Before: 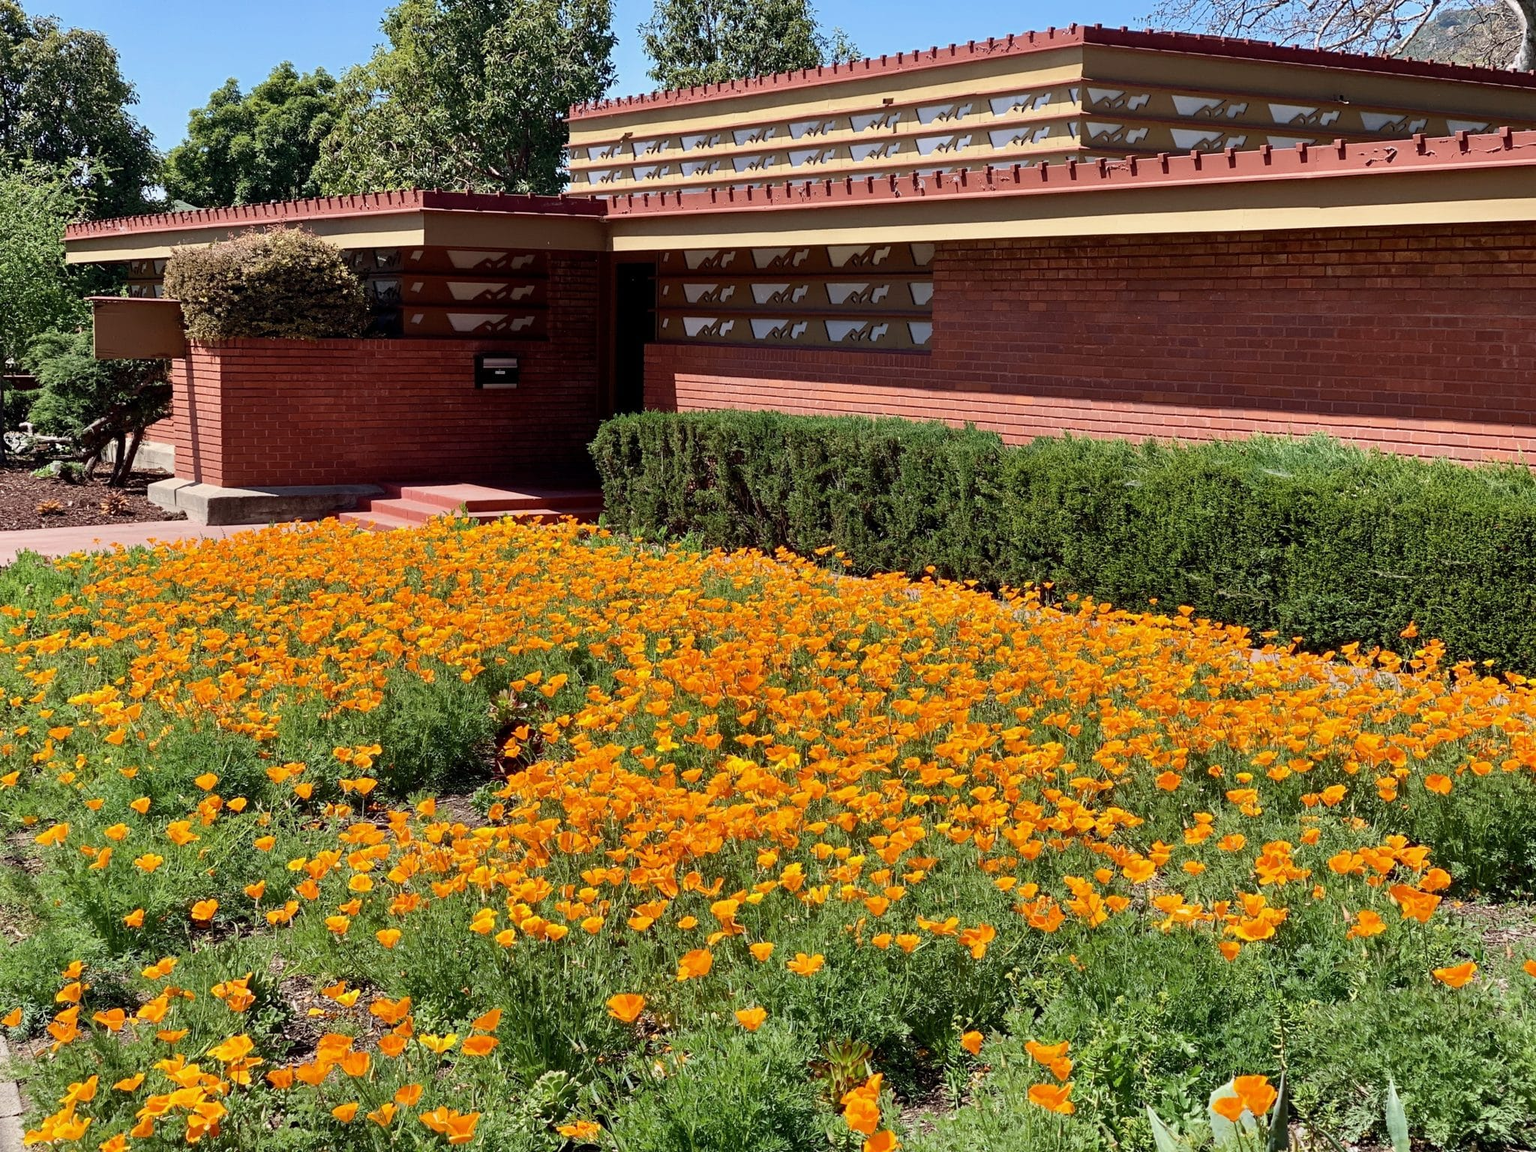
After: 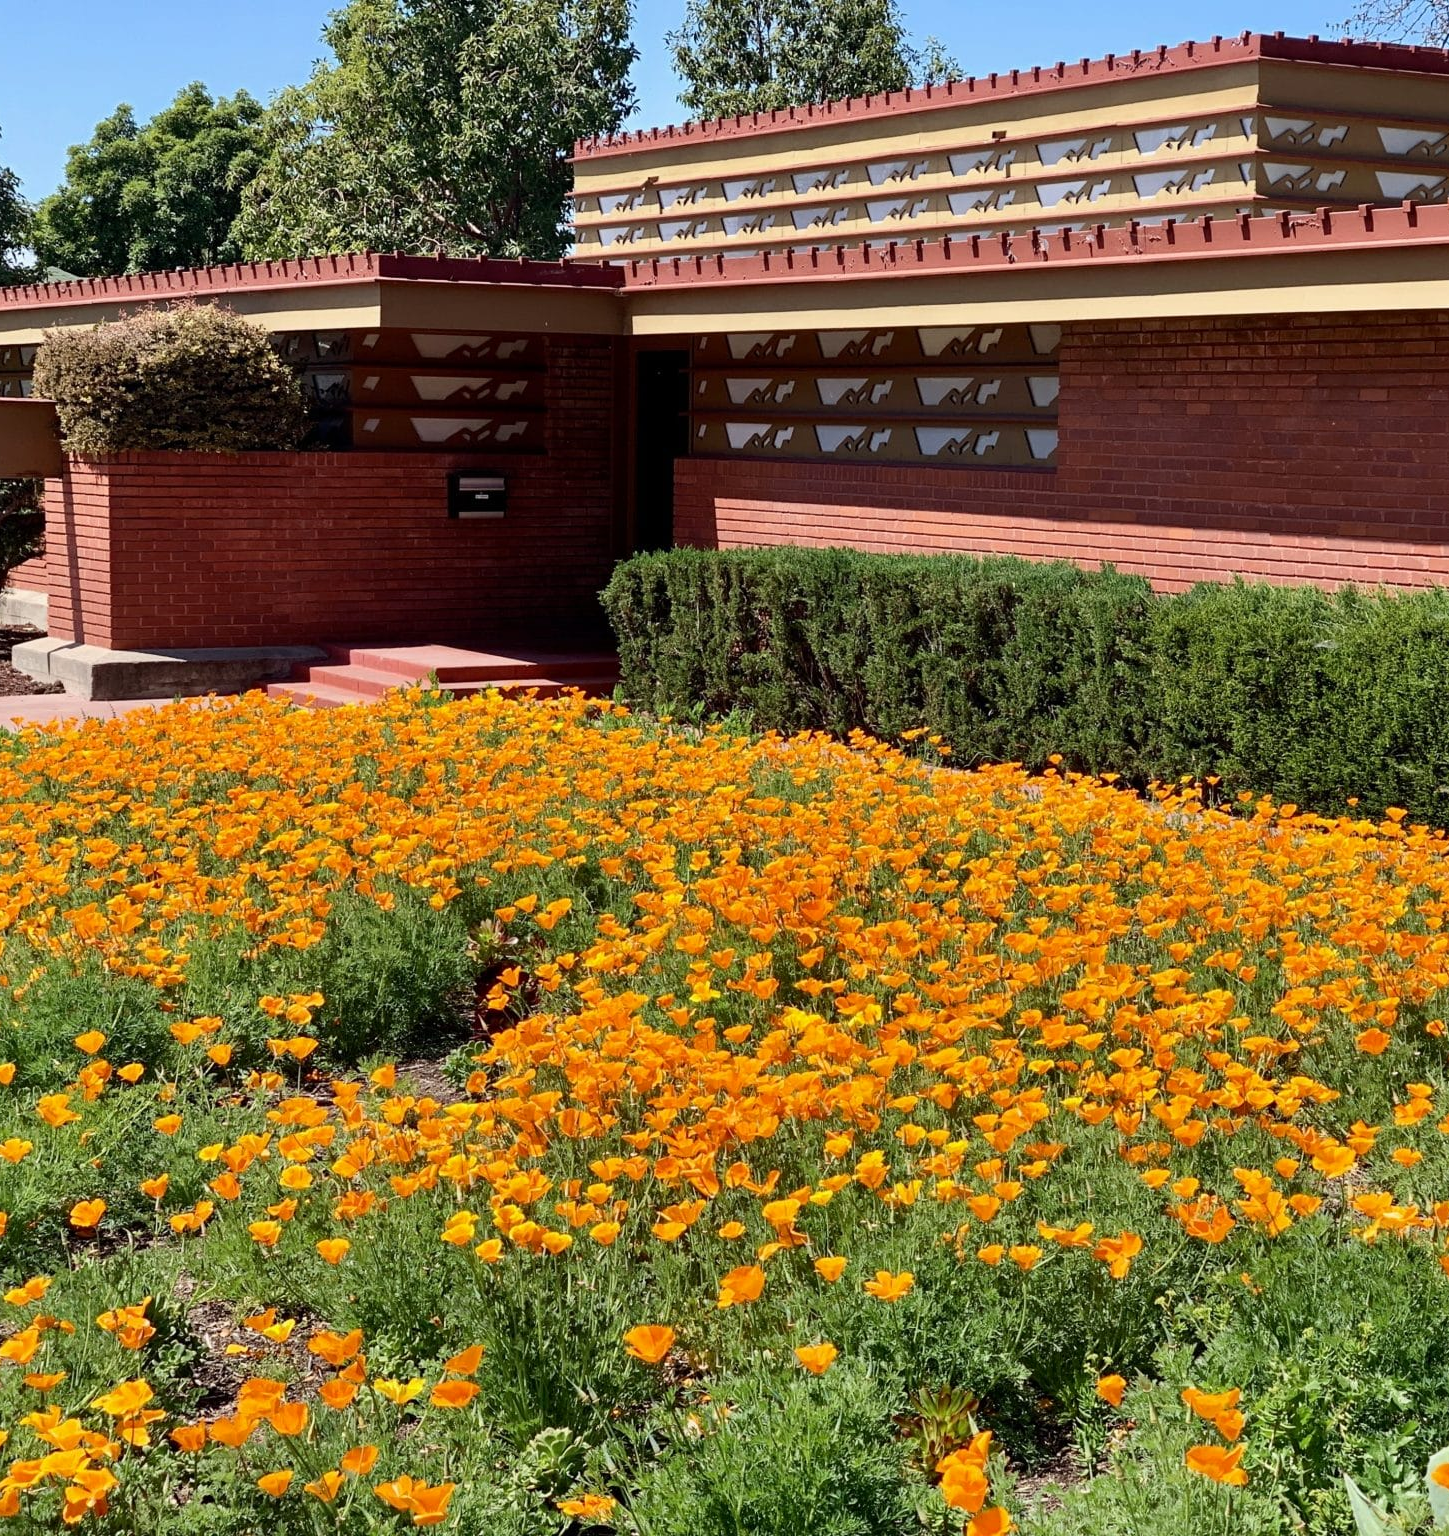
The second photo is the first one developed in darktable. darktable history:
contrast brightness saturation: contrast 0.08, saturation 0.02
crop and rotate: left 9.061%, right 20.142%
